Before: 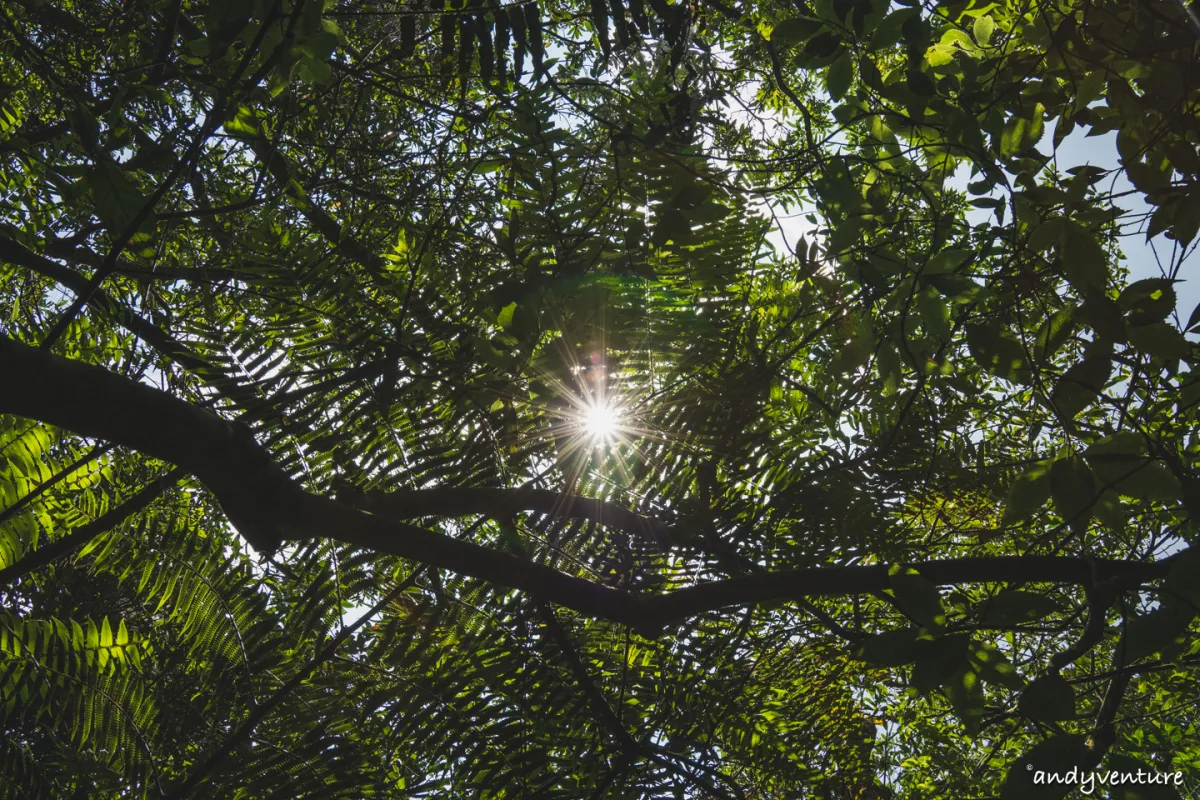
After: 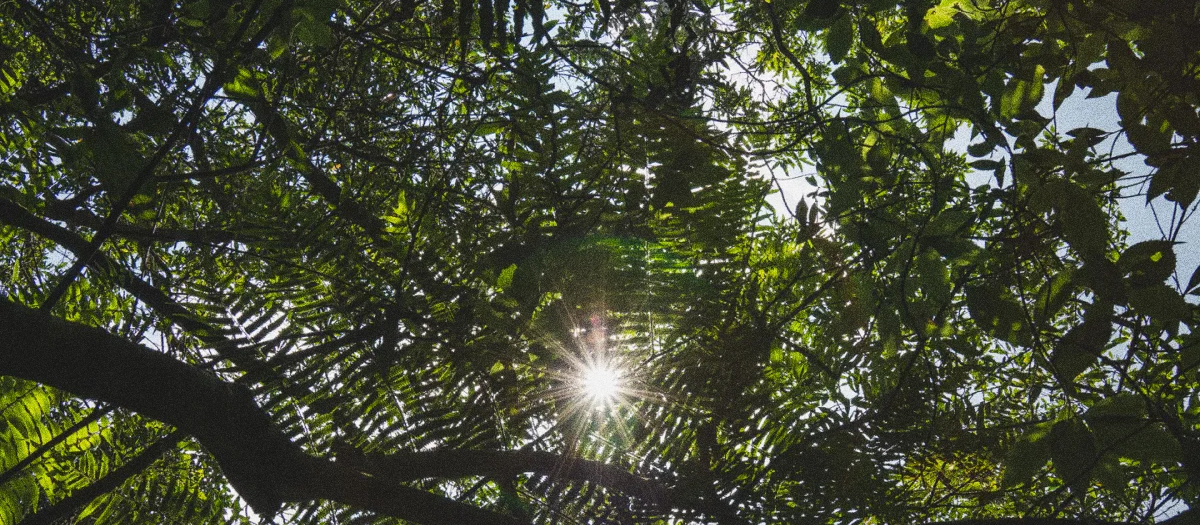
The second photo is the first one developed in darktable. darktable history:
crop and rotate: top 4.848%, bottom 29.503%
grain: coarseness 10.62 ISO, strength 55.56%
